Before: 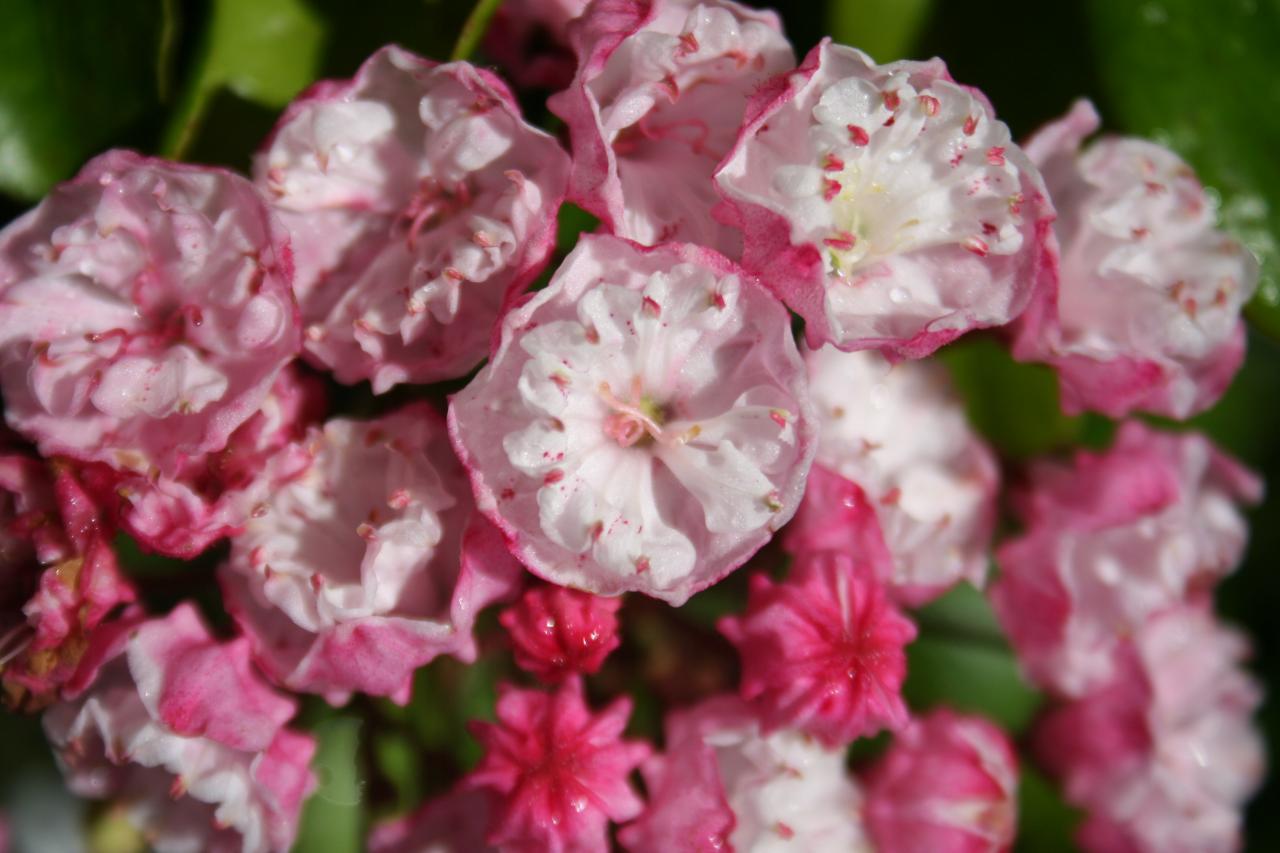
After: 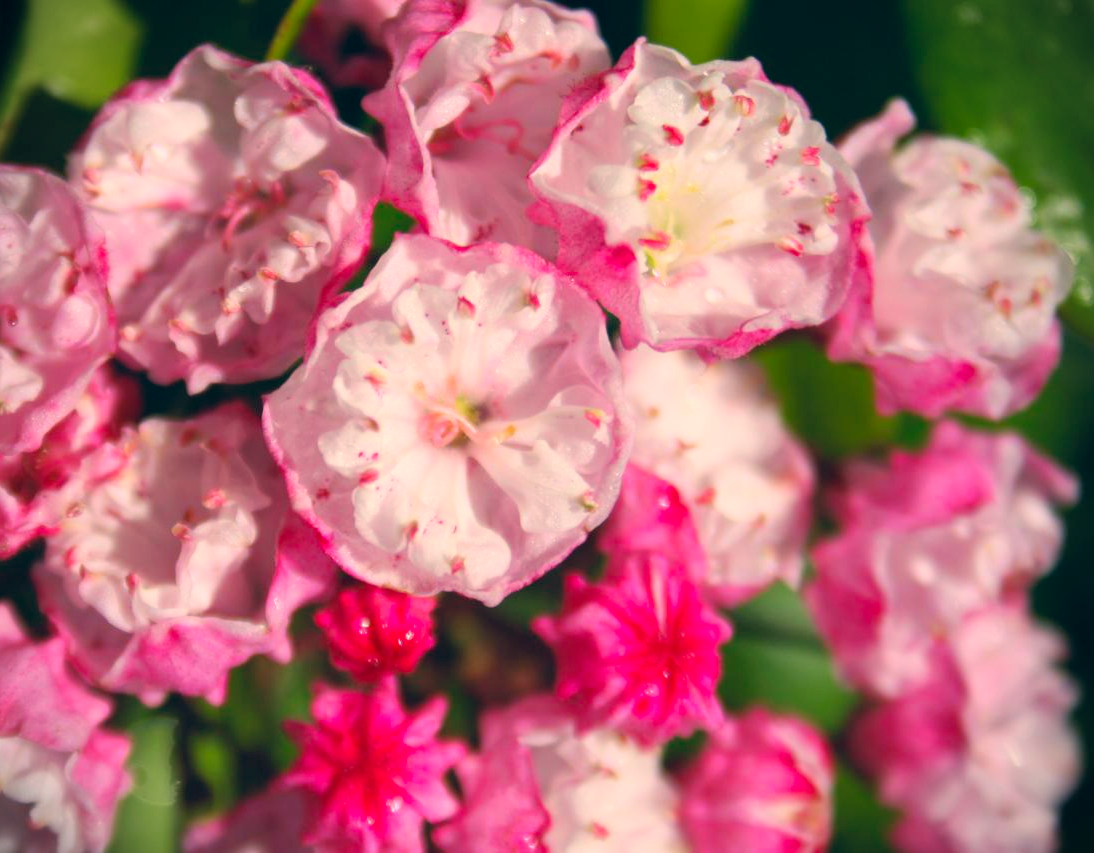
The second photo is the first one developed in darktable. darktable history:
color correction: highlights a* 10.28, highlights b* 14.26, shadows a* -9.67, shadows b* -14.97
crop and rotate: left 14.513%
vignetting: fall-off start 91.24%
contrast brightness saturation: contrast 0.066, brightness 0.178, saturation 0.417
shadows and highlights: shadows 0.069, highlights 39.43
